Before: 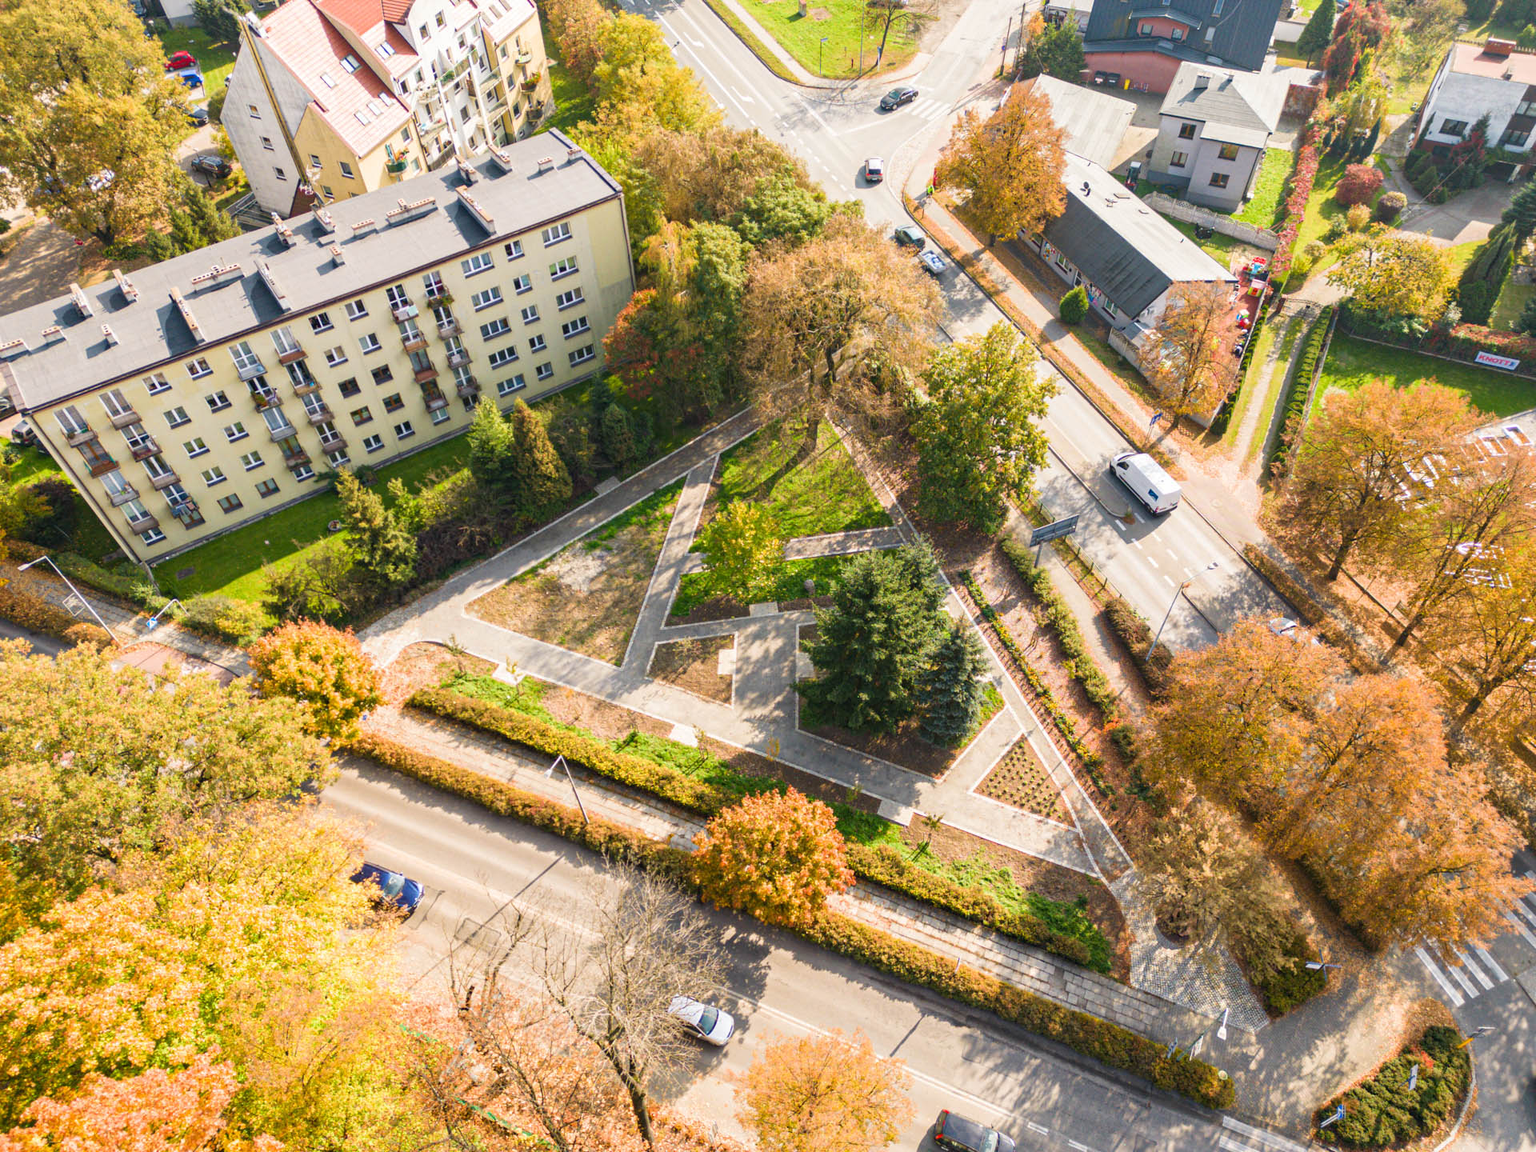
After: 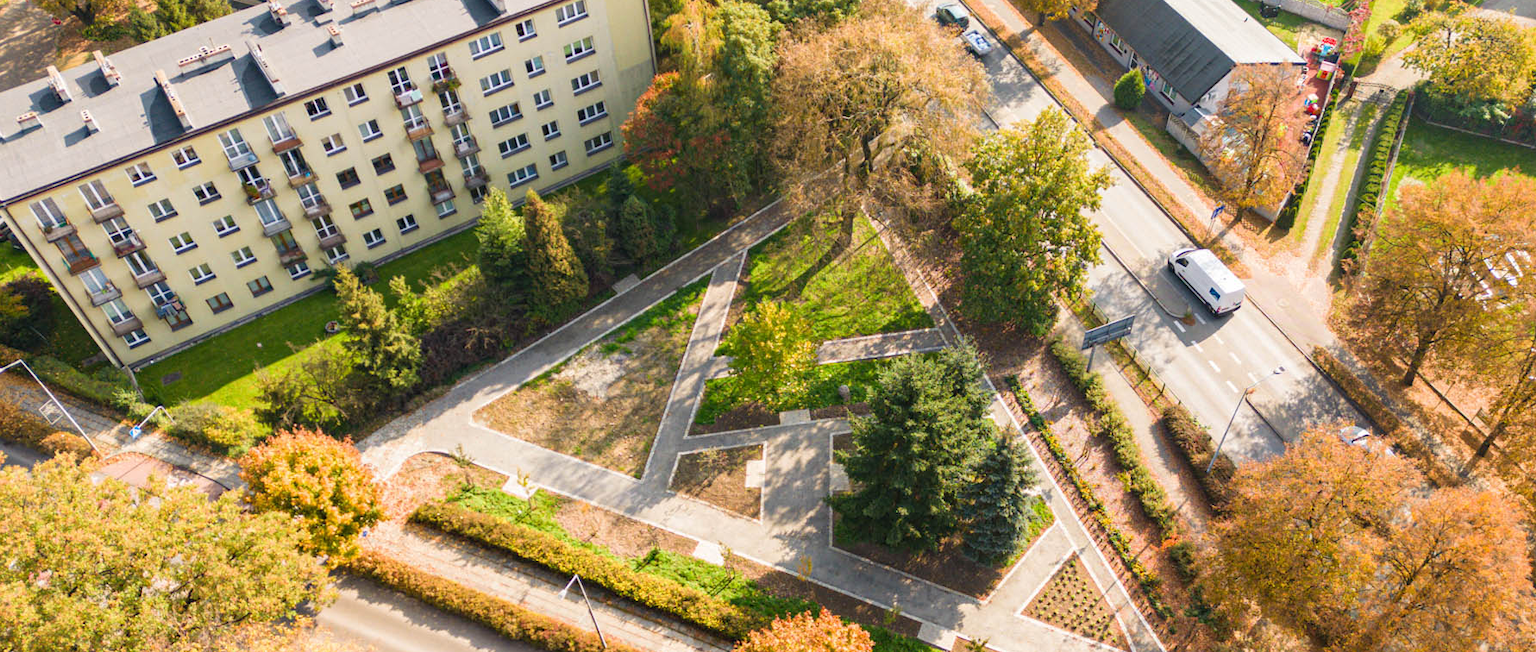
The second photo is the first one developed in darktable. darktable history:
crop: left 1.755%, top 19.335%, right 5.462%, bottom 28.037%
